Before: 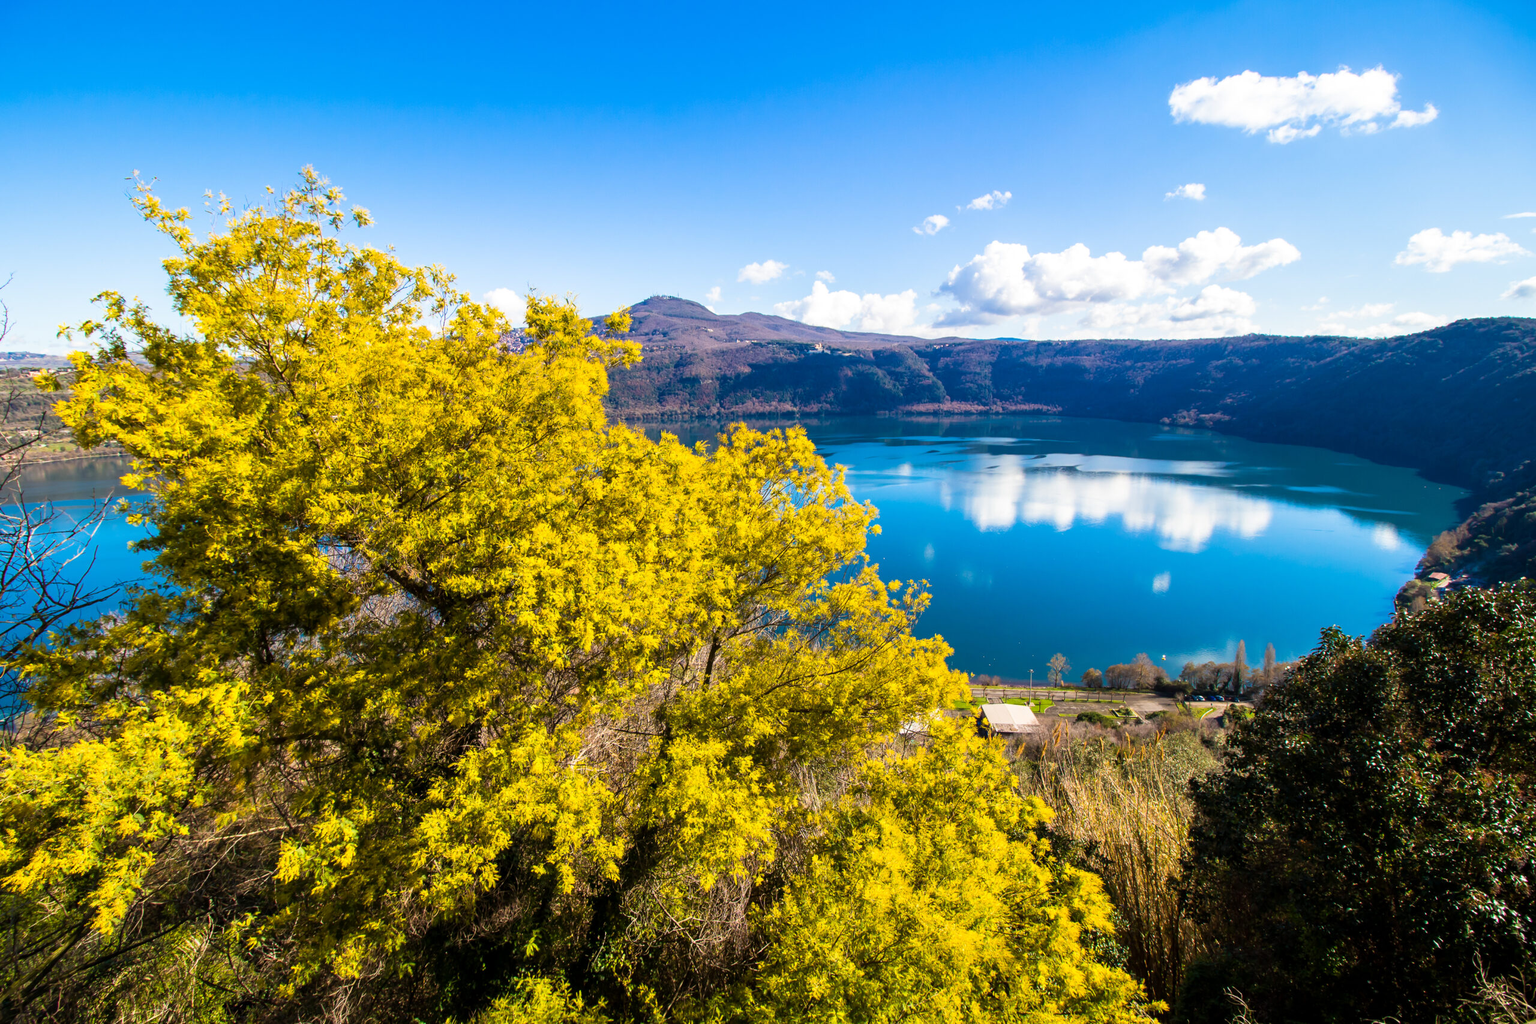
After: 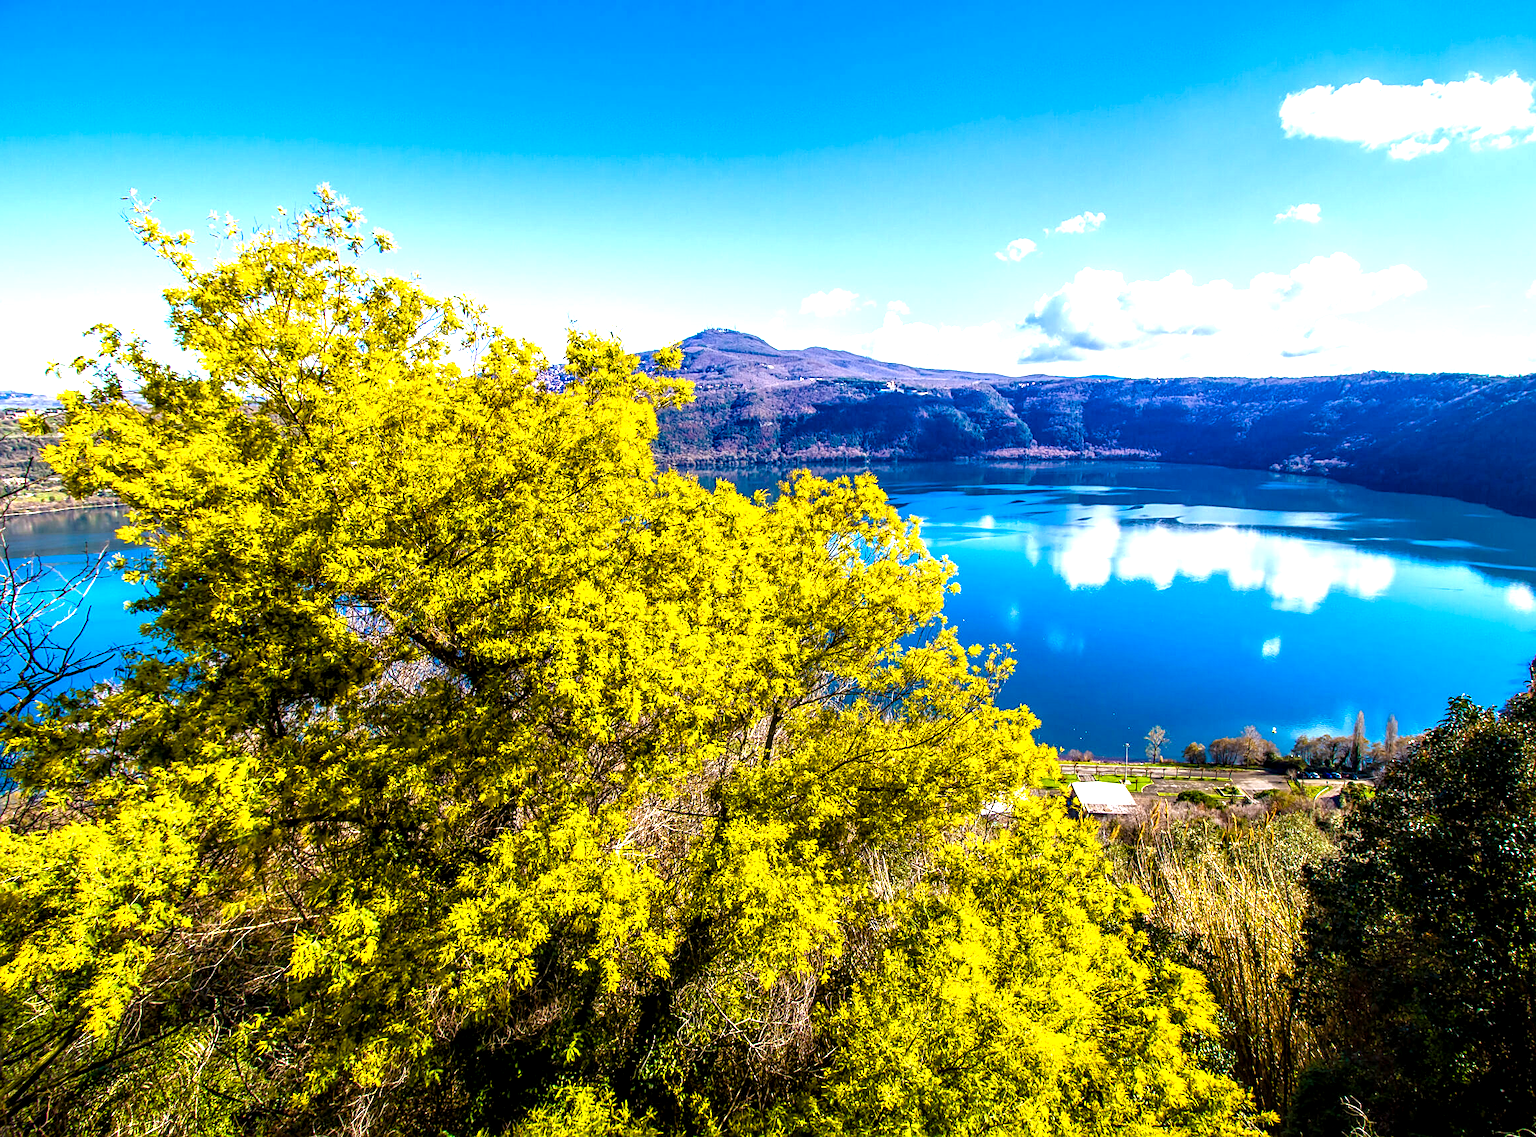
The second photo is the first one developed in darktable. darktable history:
crop and rotate: left 1.088%, right 8.807%
local contrast: highlights 25%, detail 150%
sharpen: on, module defaults
white balance: red 0.954, blue 1.079
color balance rgb: linear chroma grading › shadows -2.2%, linear chroma grading › highlights -15%, linear chroma grading › global chroma -10%, linear chroma grading › mid-tones -10%, perceptual saturation grading › global saturation 45%, perceptual saturation grading › highlights -50%, perceptual saturation grading › shadows 30%, perceptual brilliance grading › global brilliance 18%, global vibrance 45%
